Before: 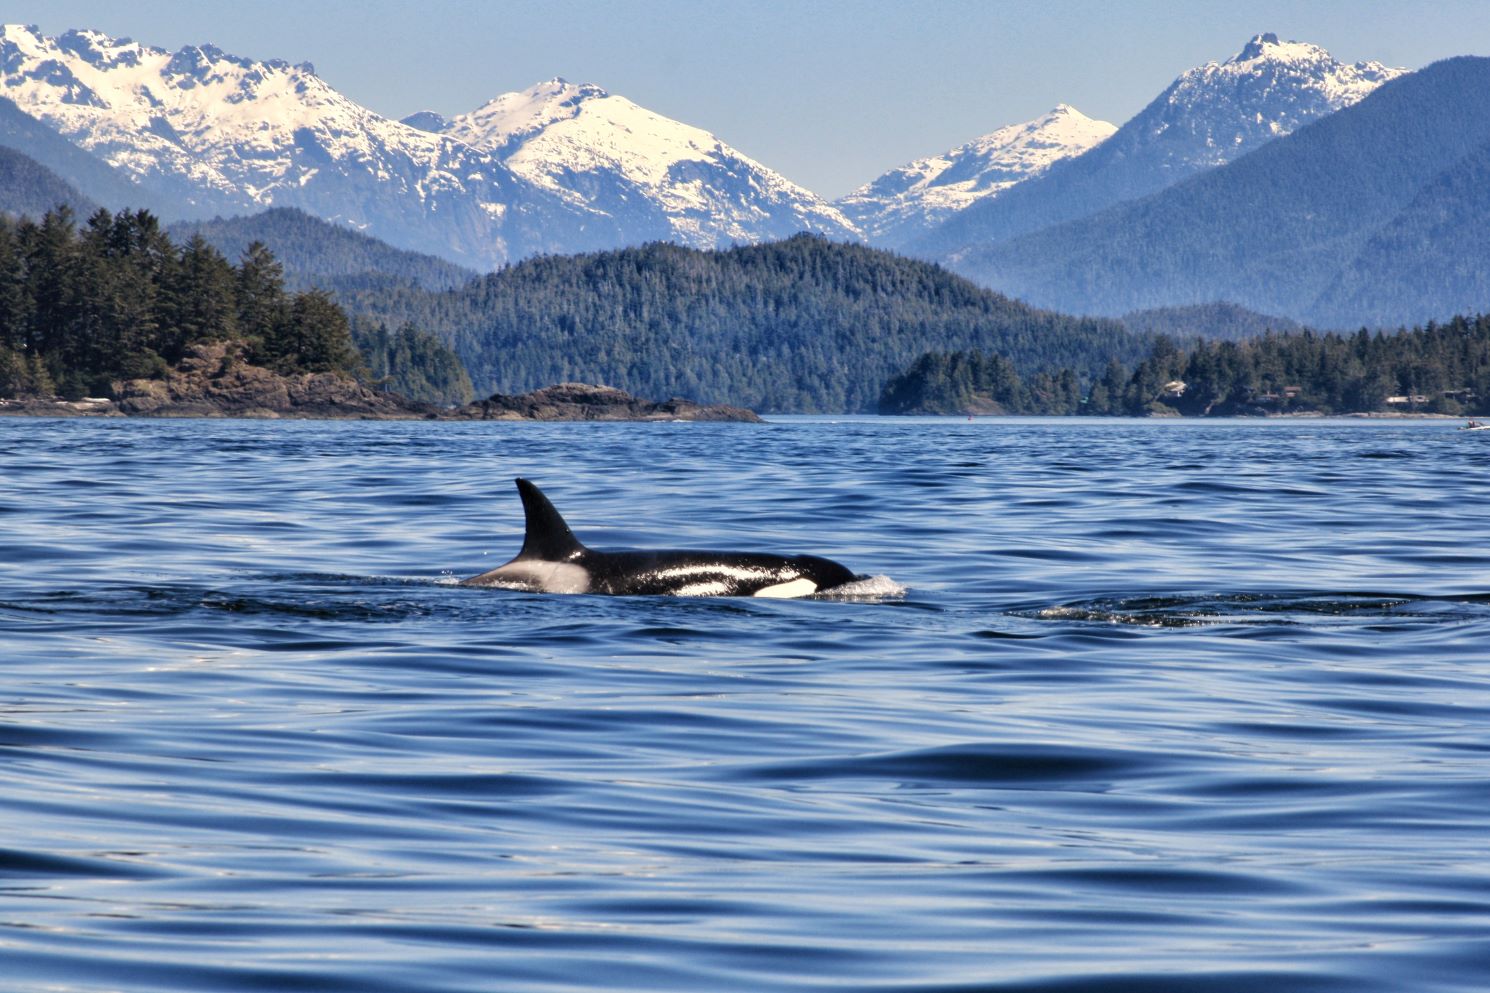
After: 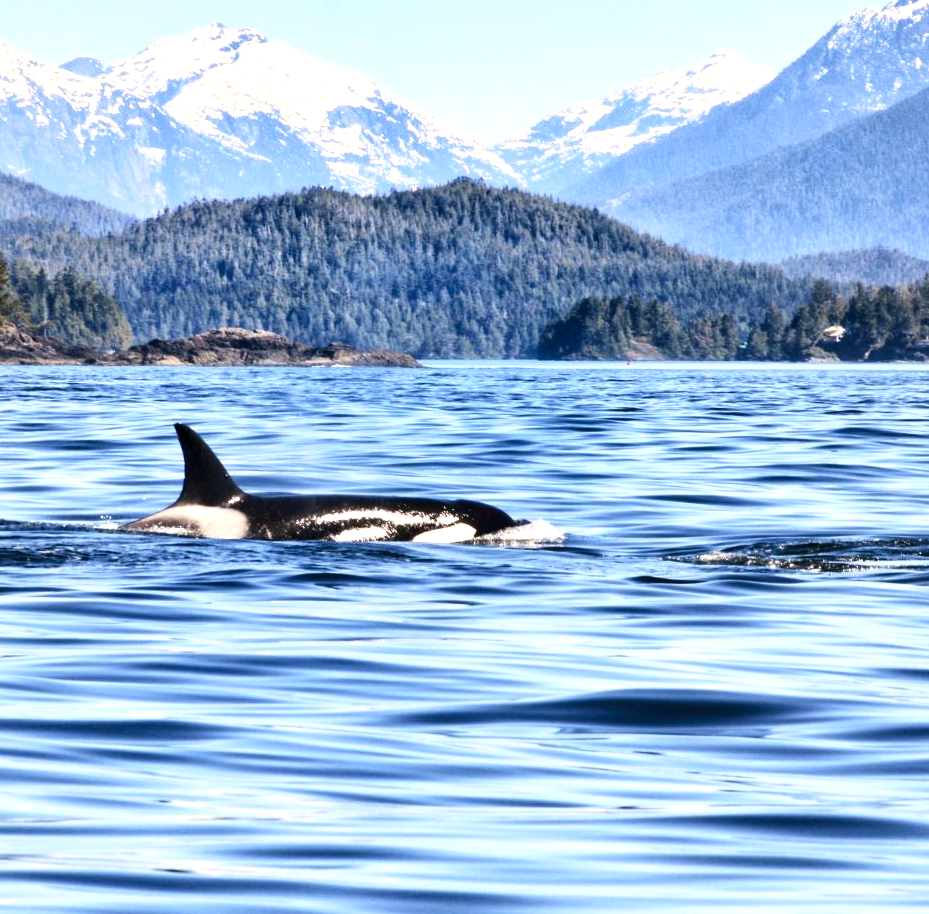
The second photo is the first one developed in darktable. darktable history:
contrast brightness saturation: contrast 0.22
crop and rotate: left 22.918%, top 5.629%, right 14.711%, bottom 2.247%
exposure: exposure 0.921 EV, compensate highlight preservation false
